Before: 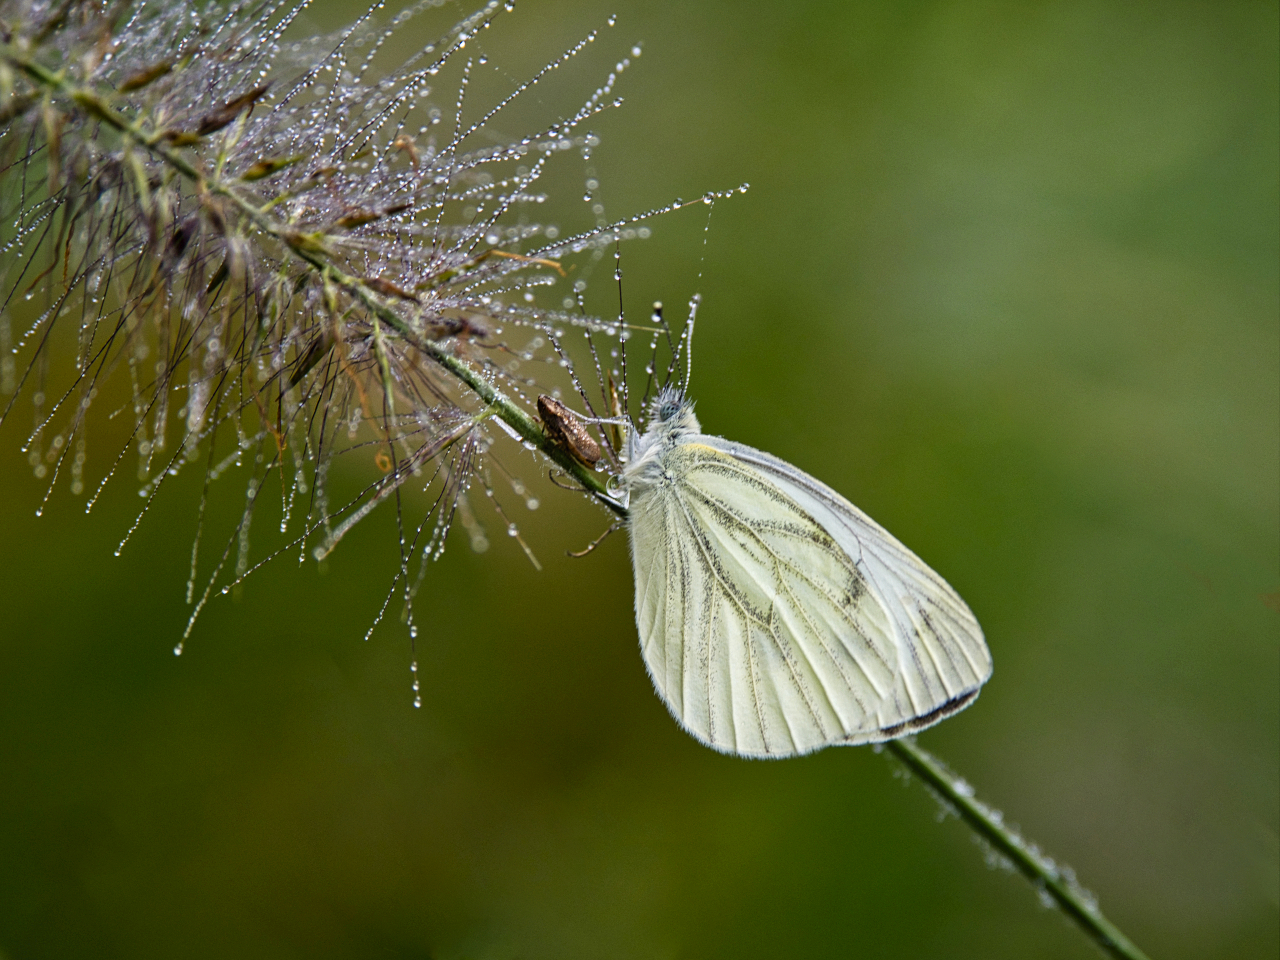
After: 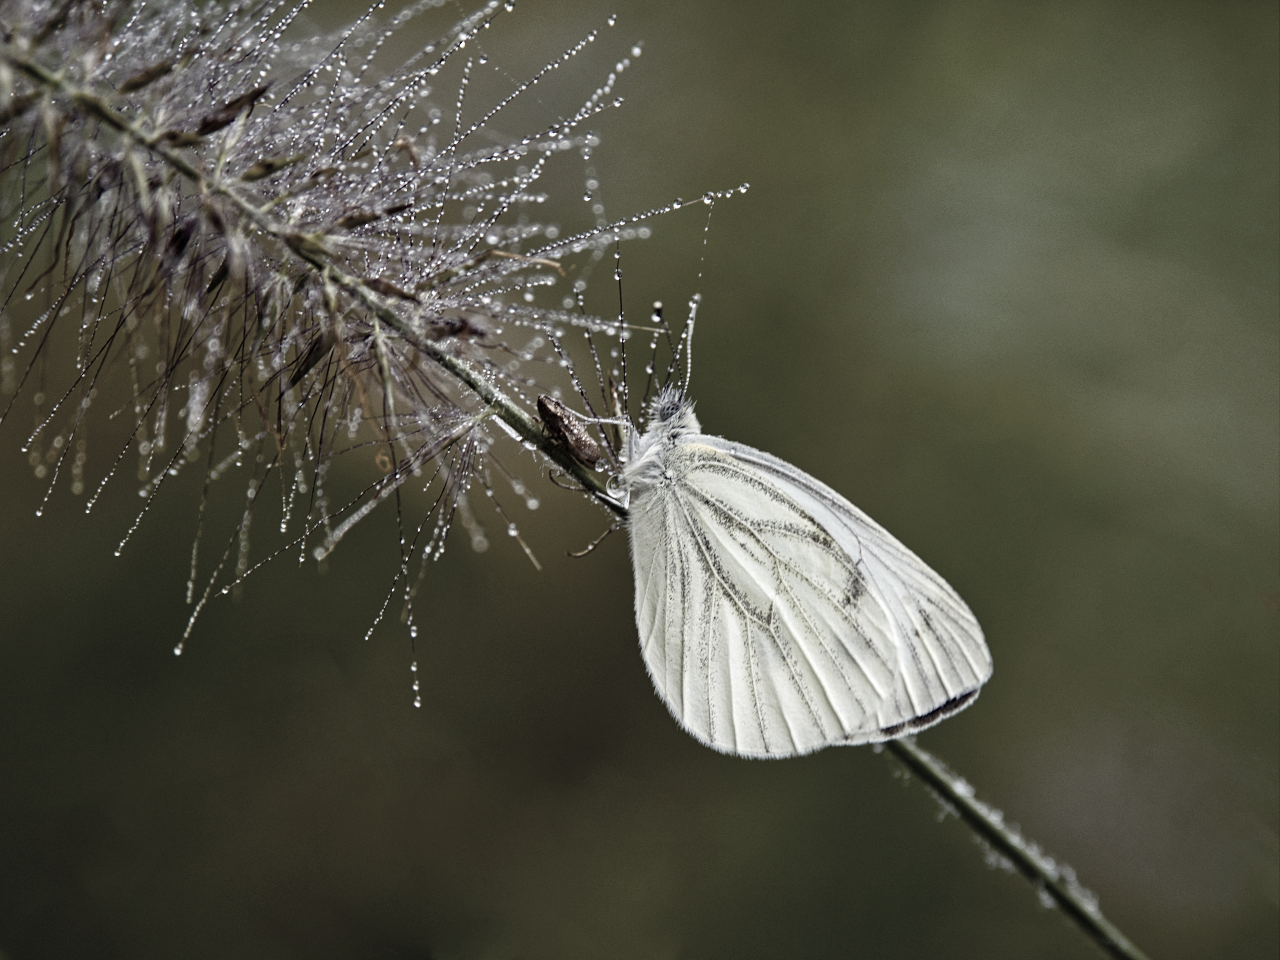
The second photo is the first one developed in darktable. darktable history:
color correction: highlights b* 0.067, saturation 0.278
color balance rgb: shadows lift › luminance 0.493%, shadows lift › chroma 6.856%, shadows lift › hue 300.09°, perceptual saturation grading › global saturation 20%, perceptual saturation grading › highlights -25.401%, perceptual saturation grading › shadows 24.895%, perceptual brilliance grading › highlights 5.327%, perceptual brilliance grading › shadows -9.544%, global vibrance 16.352%, saturation formula JzAzBz (2021)
